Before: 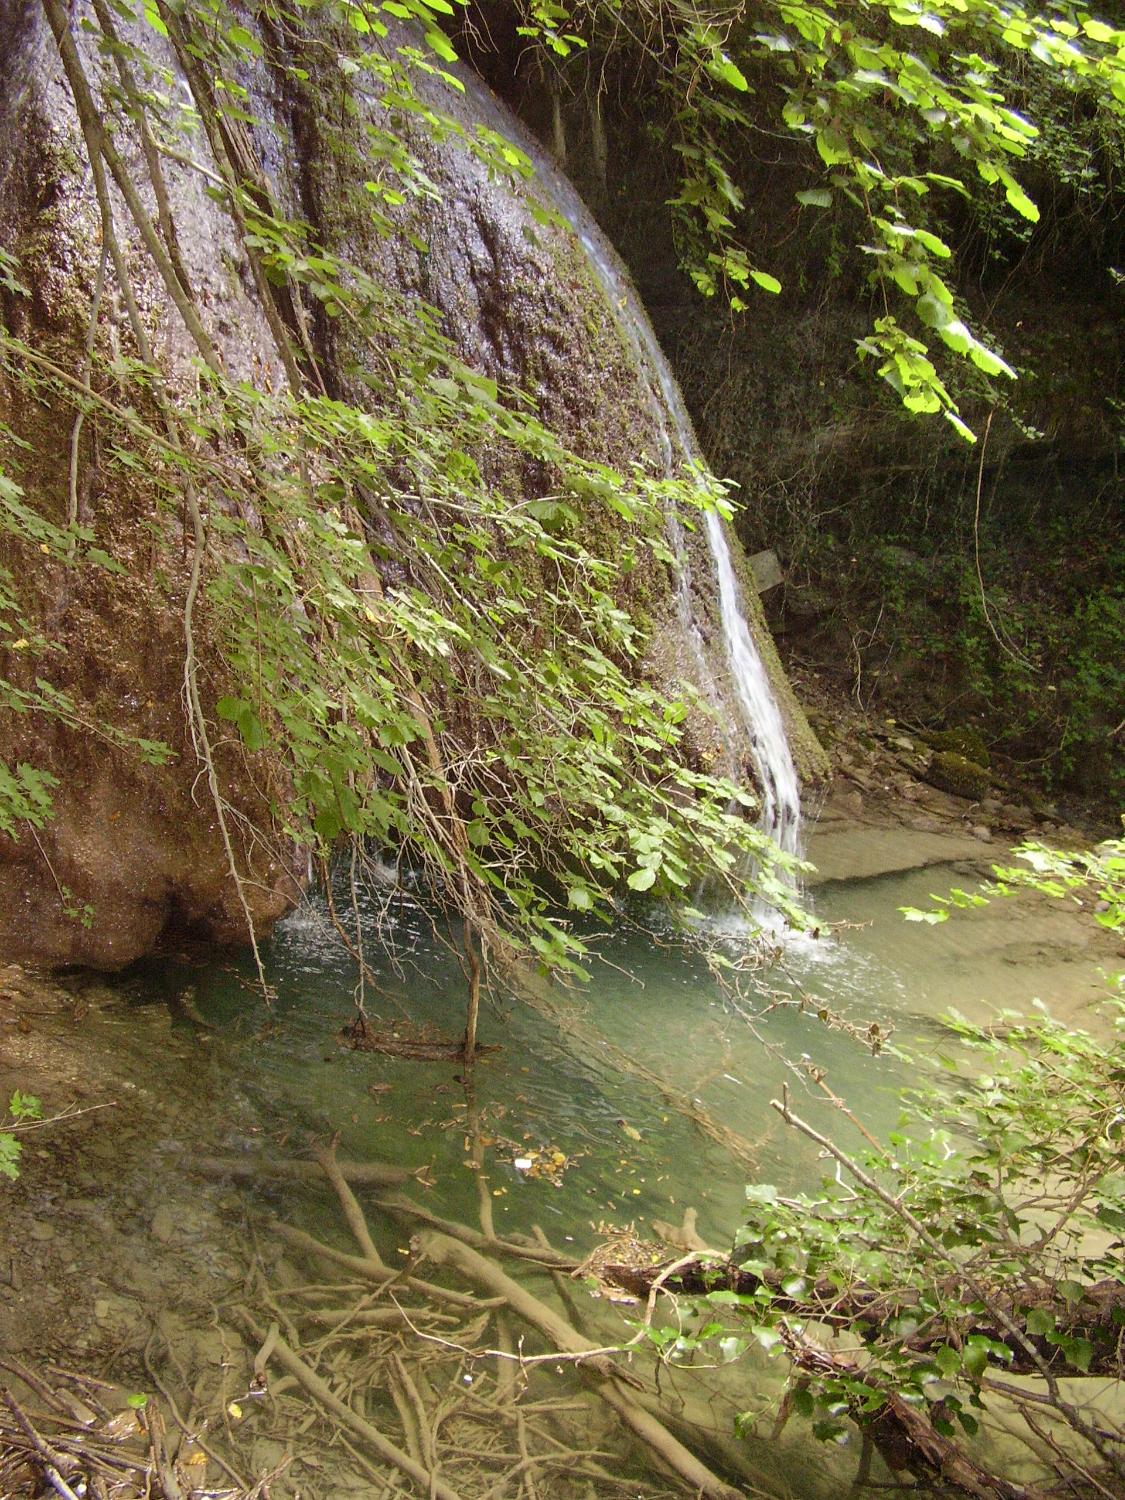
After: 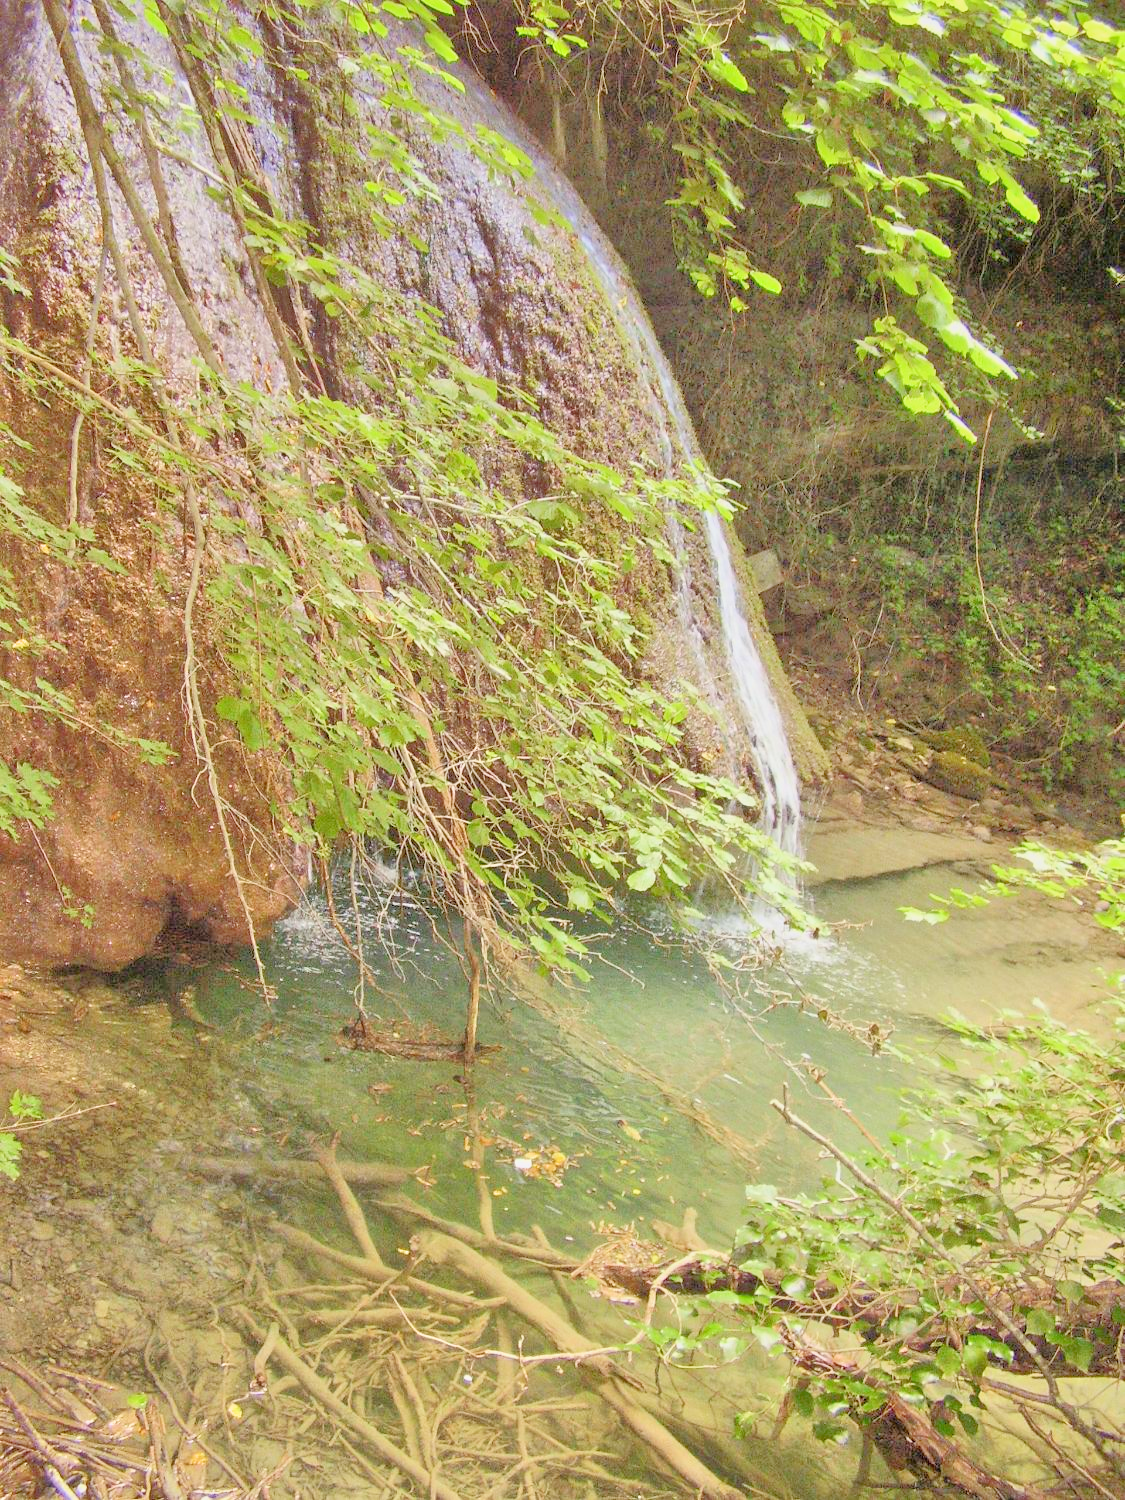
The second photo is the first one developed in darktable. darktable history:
filmic rgb: black relative exposure -7.65 EV, white relative exposure 4.56 EV, hardness 3.61, color science v6 (2022)
exposure: black level correction 0, exposure 0.9 EV, compensate exposure bias true, compensate highlight preservation false
tone equalizer: -8 EV 2 EV, -7 EV 2 EV, -6 EV 2 EV, -5 EV 2 EV, -4 EV 2 EV, -3 EV 1.5 EV, -2 EV 1 EV, -1 EV 0.5 EV
